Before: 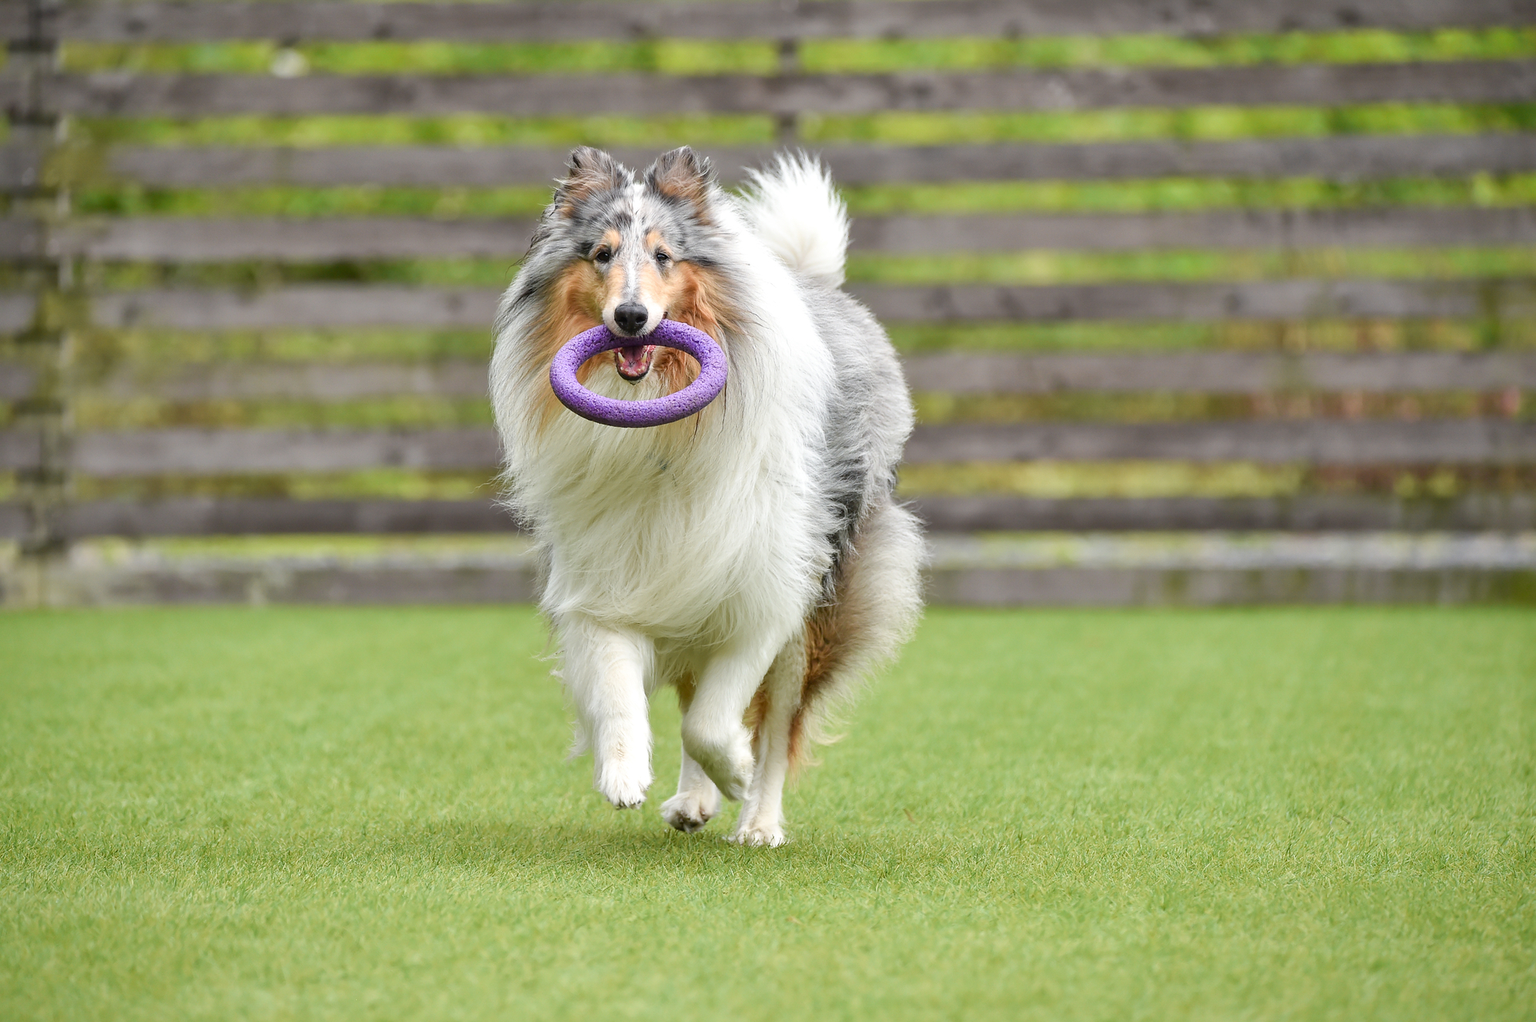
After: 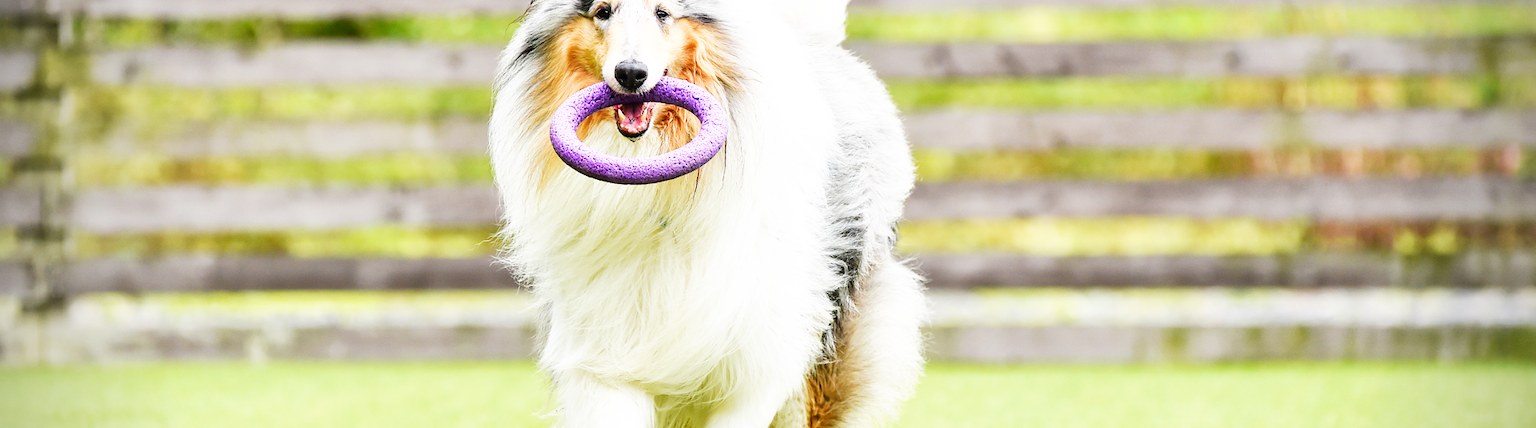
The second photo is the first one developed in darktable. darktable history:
crop and rotate: top 23.84%, bottom 34.294%
vignetting: on, module defaults
base curve: curves: ch0 [(0, 0) (0.007, 0.004) (0.027, 0.03) (0.046, 0.07) (0.207, 0.54) (0.442, 0.872) (0.673, 0.972) (1, 1)], preserve colors none
